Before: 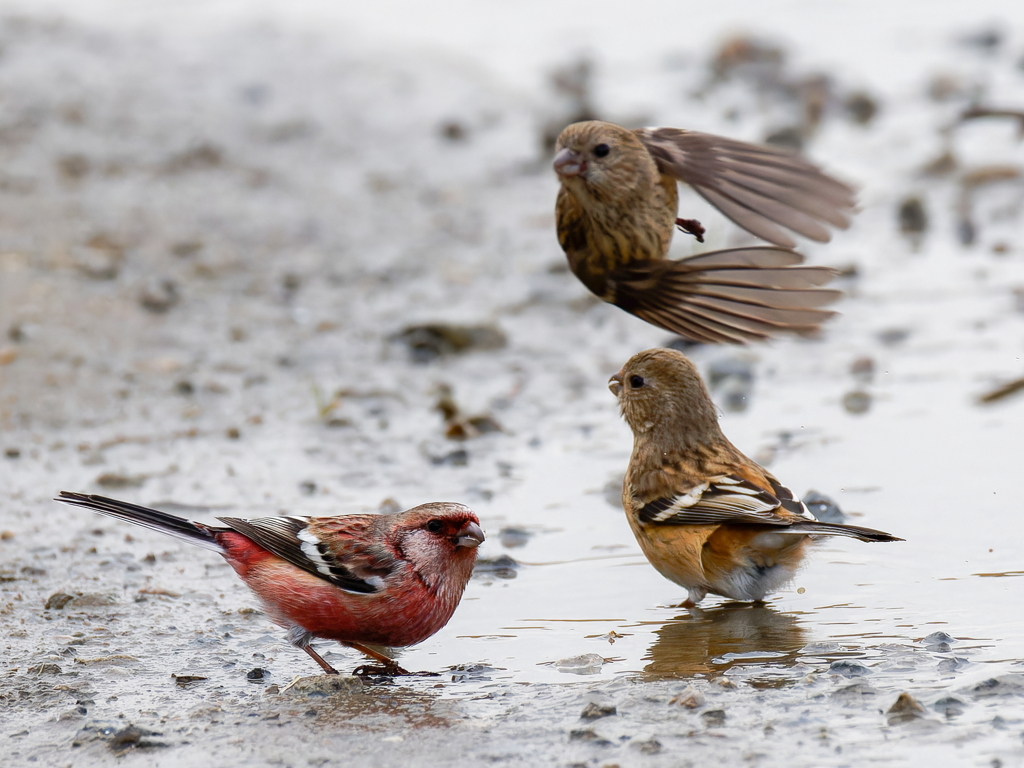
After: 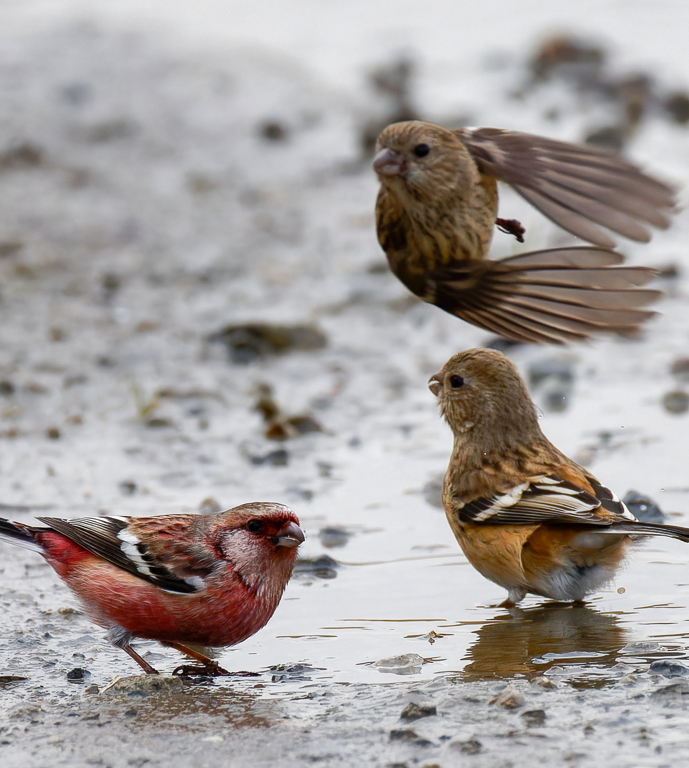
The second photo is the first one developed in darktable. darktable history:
shadows and highlights: shadows 24.8, highlights -48.34, soften with gaussian
crop and rotate: left 17.638%, right 15.069%
